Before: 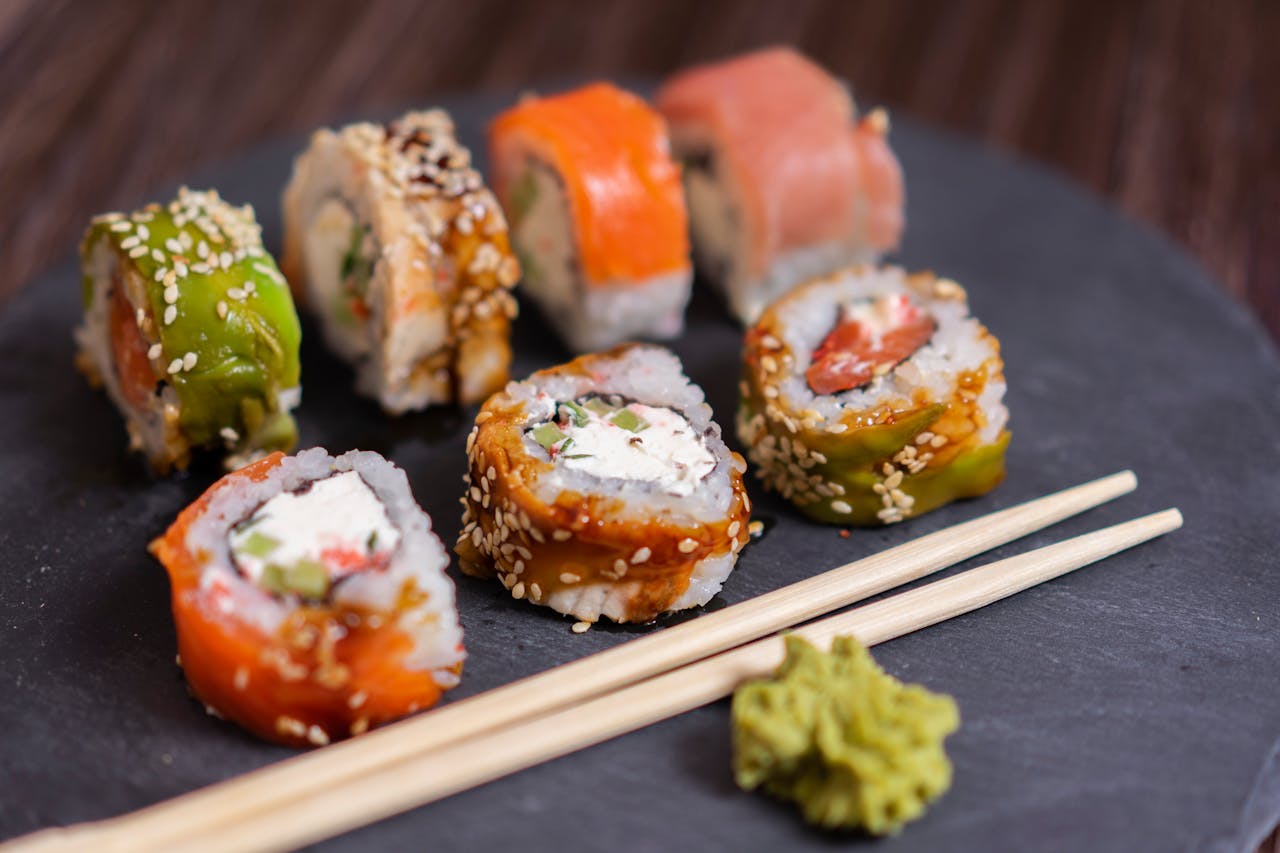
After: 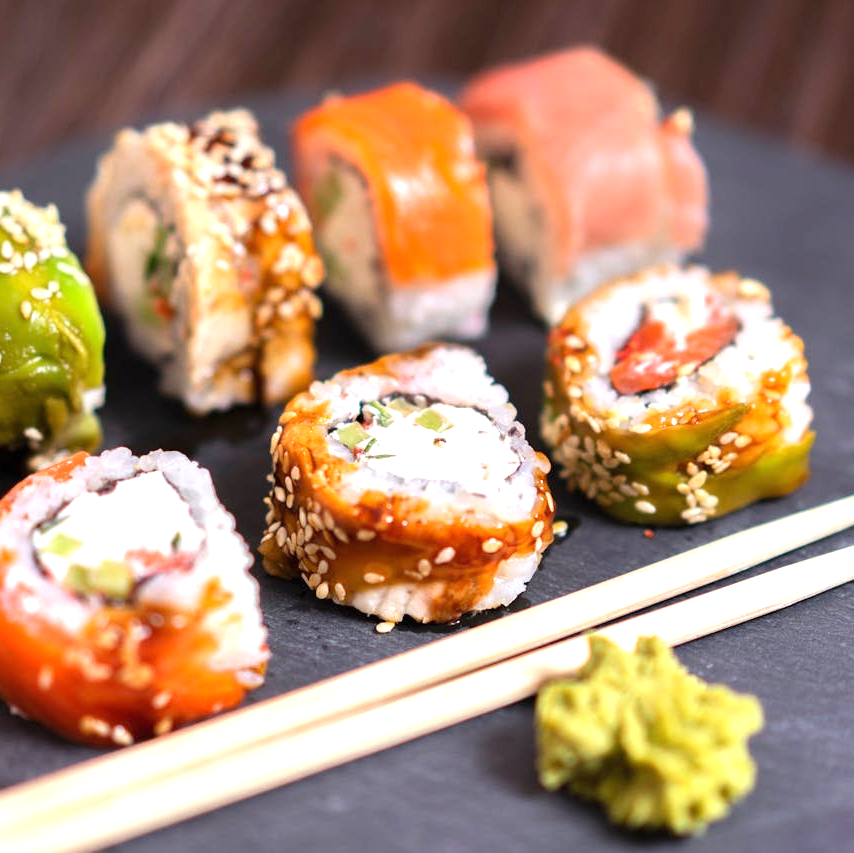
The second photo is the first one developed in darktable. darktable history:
crop and rotate: left 15.32%, right 17.903%
exposure: black level correction 0, exposure 0.953 EV, compensate highlight preservation false
